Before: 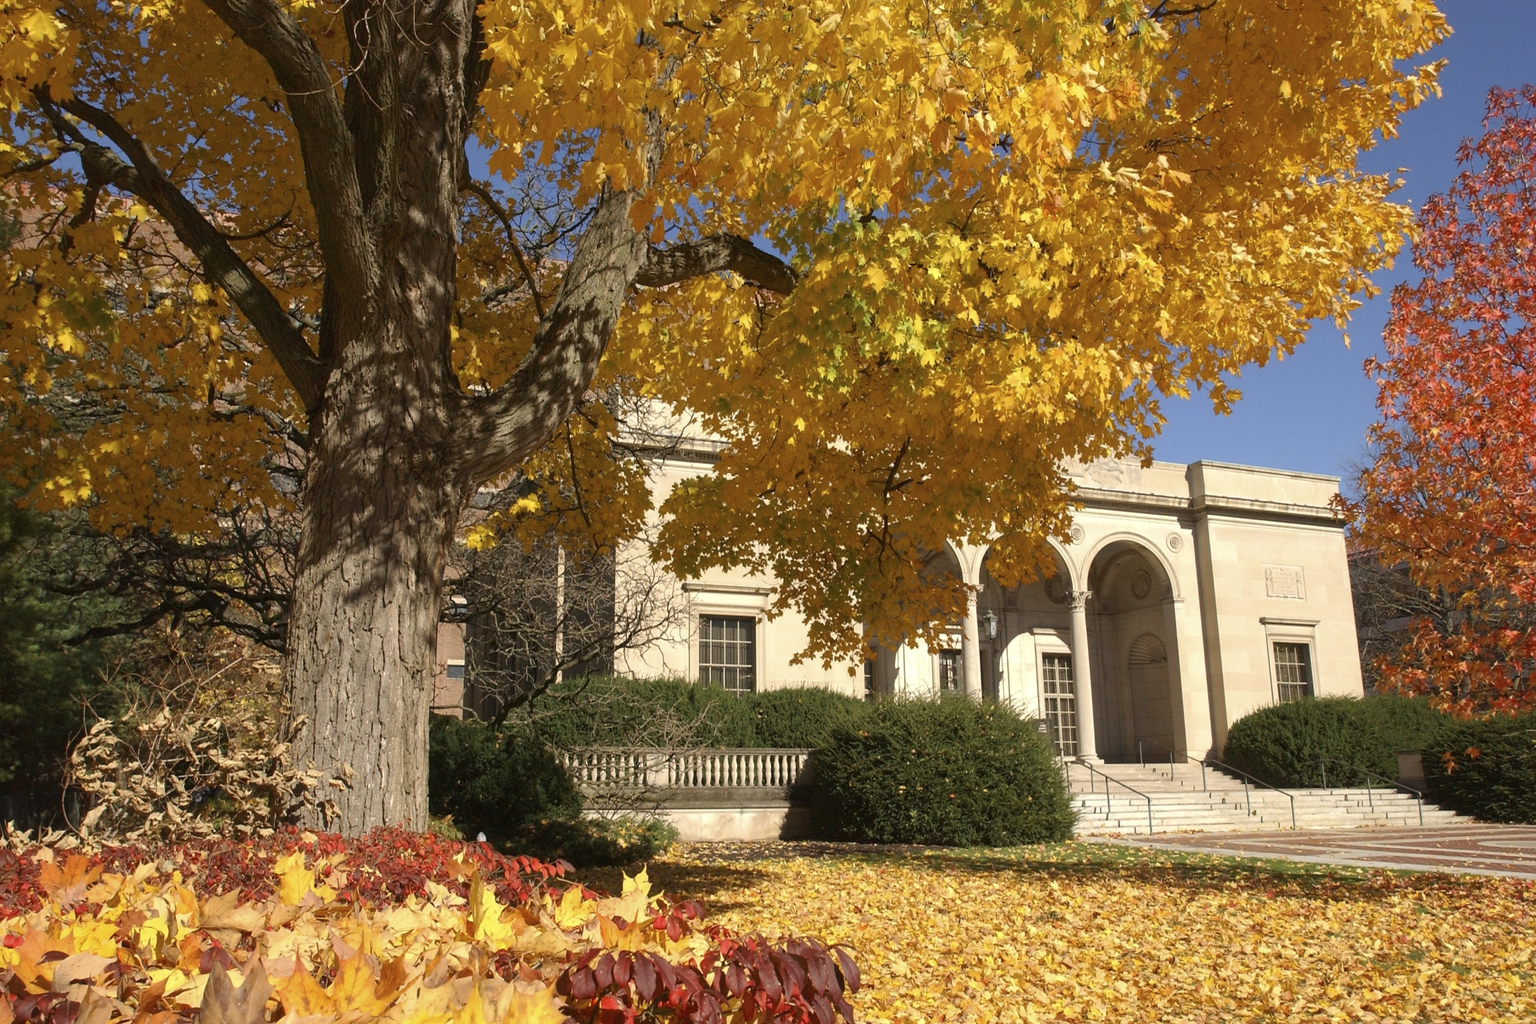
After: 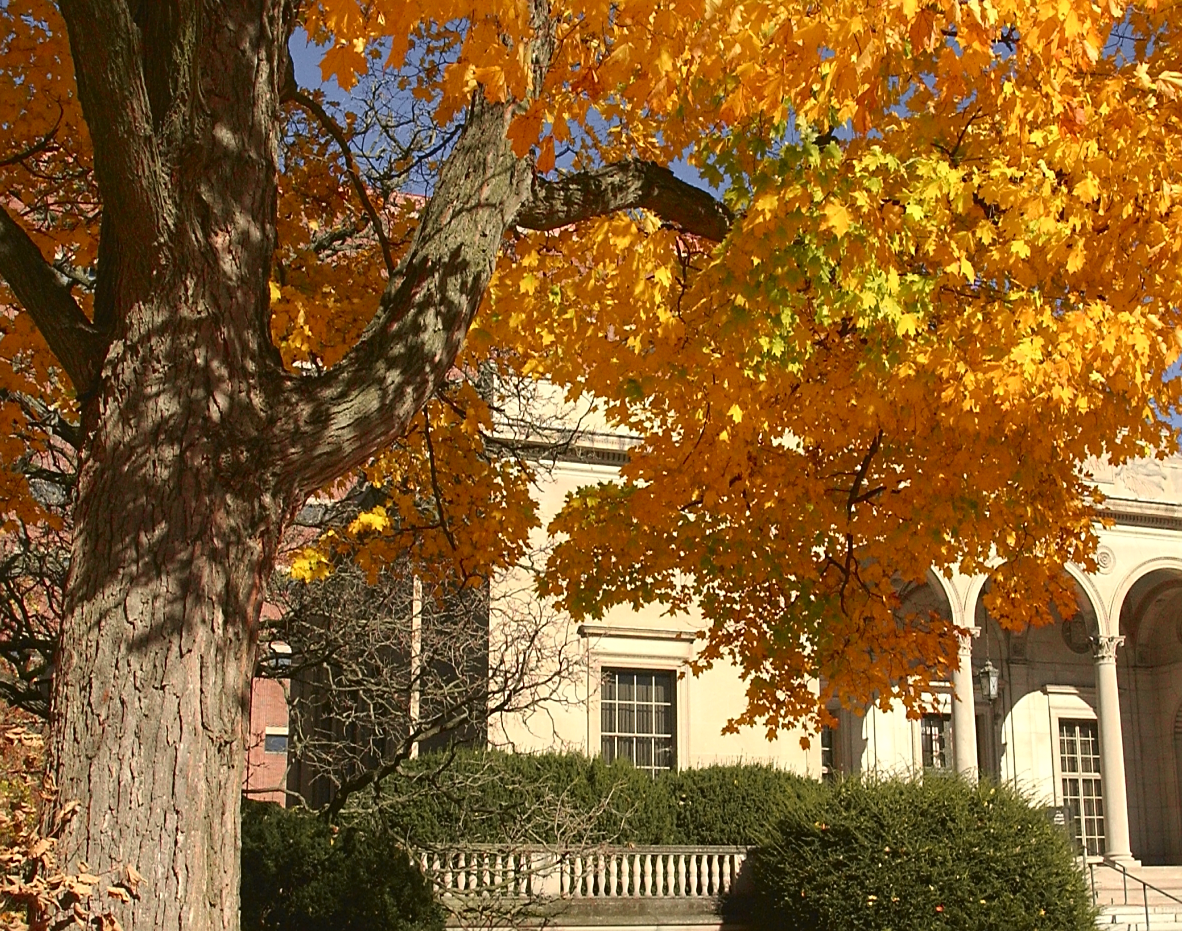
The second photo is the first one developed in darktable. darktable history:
sharpen: on, module defaults
crop: left 16.202%, top 11.208%, right 26.045%, bottom 20.557%
tone curve: curves: ch0 [(0, 0.036) (0.119, 0.115) (0.466, 0.498) (0.715, 0.767) (0.817, 0.865) (1, 0.998)]; ch1 [(0, 0) (0.377, 0.416) (0.44, 0.461) (0.487, 0.49) (0.514, 0.517) (0.536, 0.577) (0.66, 0.724) (1, 1)]; ch2 [(0, 0) (0.38, 0.405) (0.463, 0.443) (0.492, 0.486) (0.526, 0.541) (0.578, 0.598) (0.653, 0.698) (1, 1)], color space Lab, independent channels, preserve colors none
